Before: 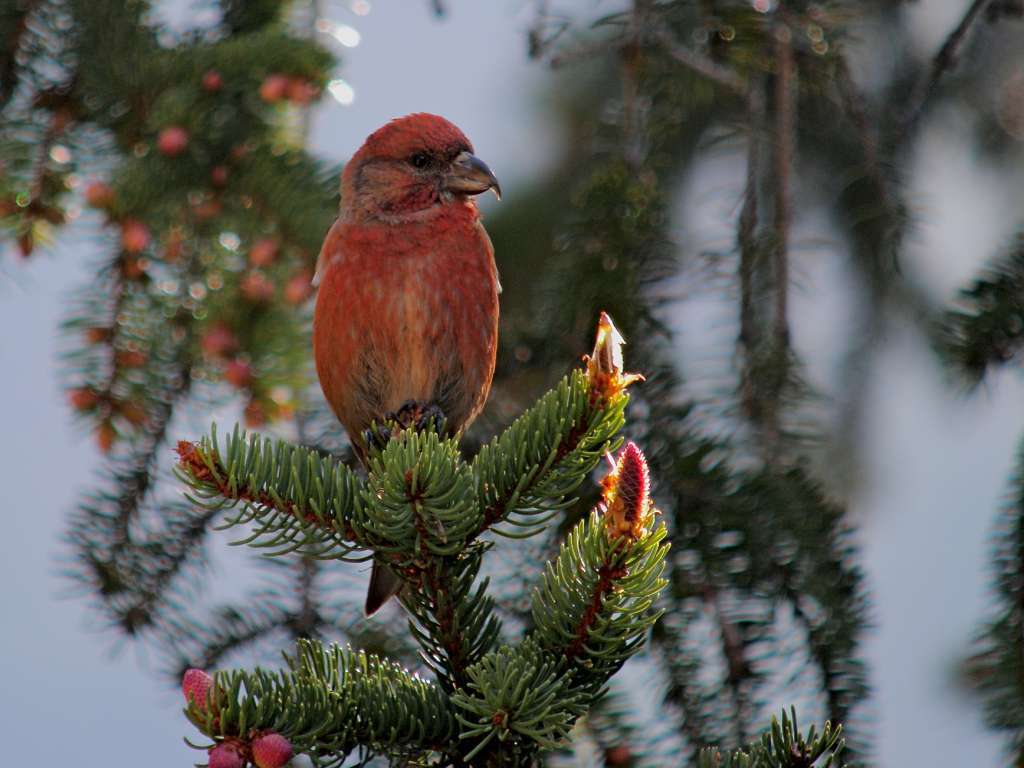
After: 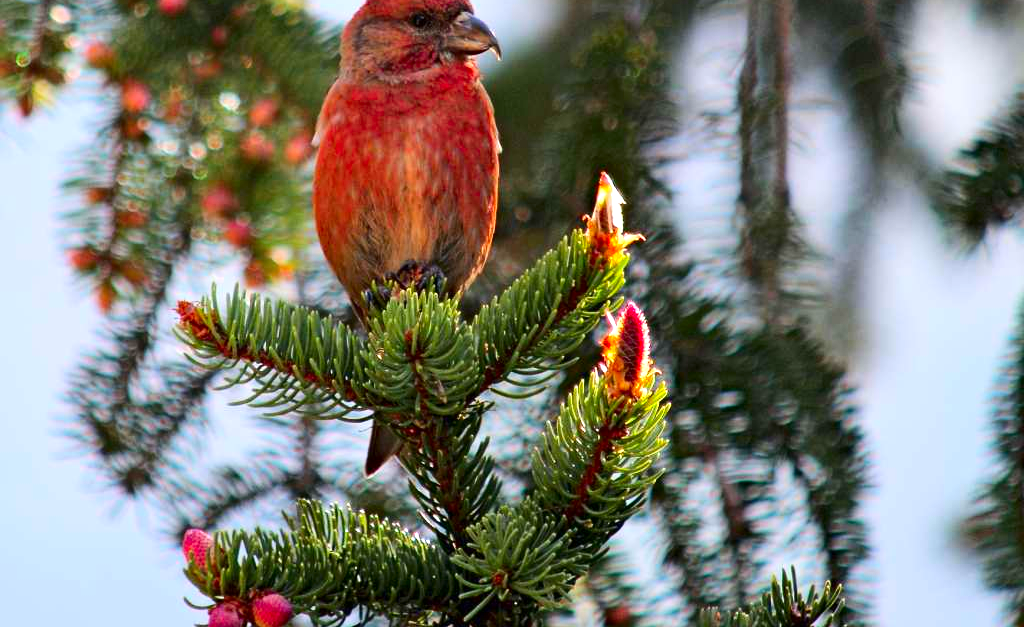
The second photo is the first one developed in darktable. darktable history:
contrast brightness saturation: contrast 0.161, saturation 0.313
exposure: exposure 0.203 EV, compensate exposure bias true, compensate highlight preservation false
crop and rotate: top 18.344%
